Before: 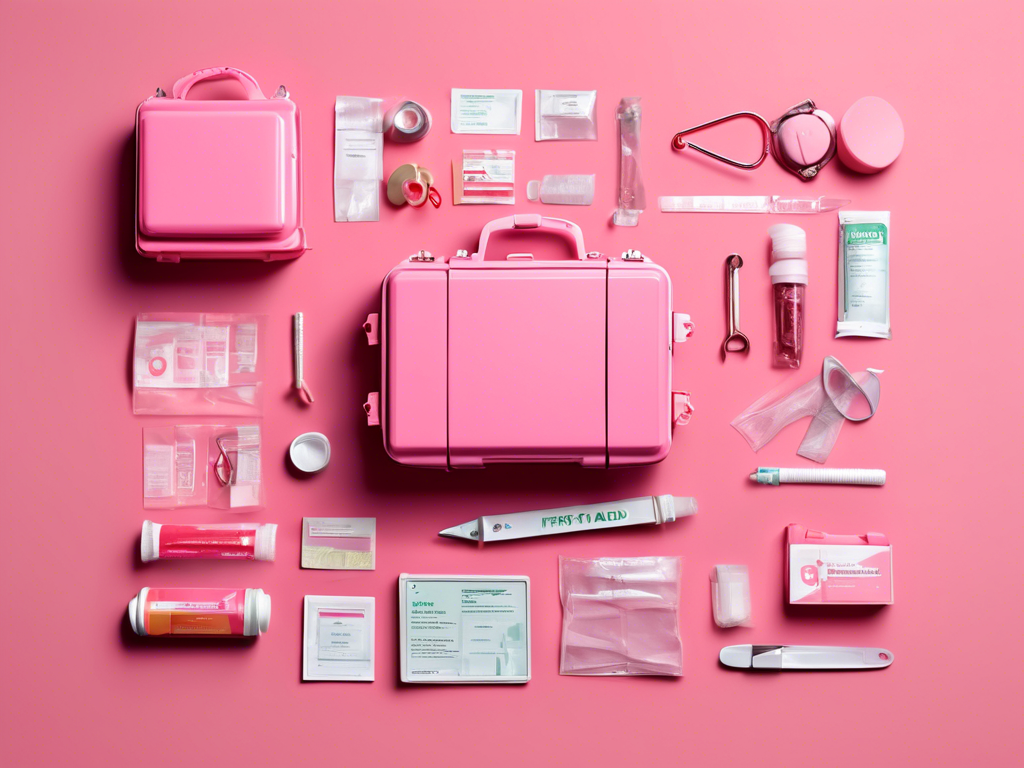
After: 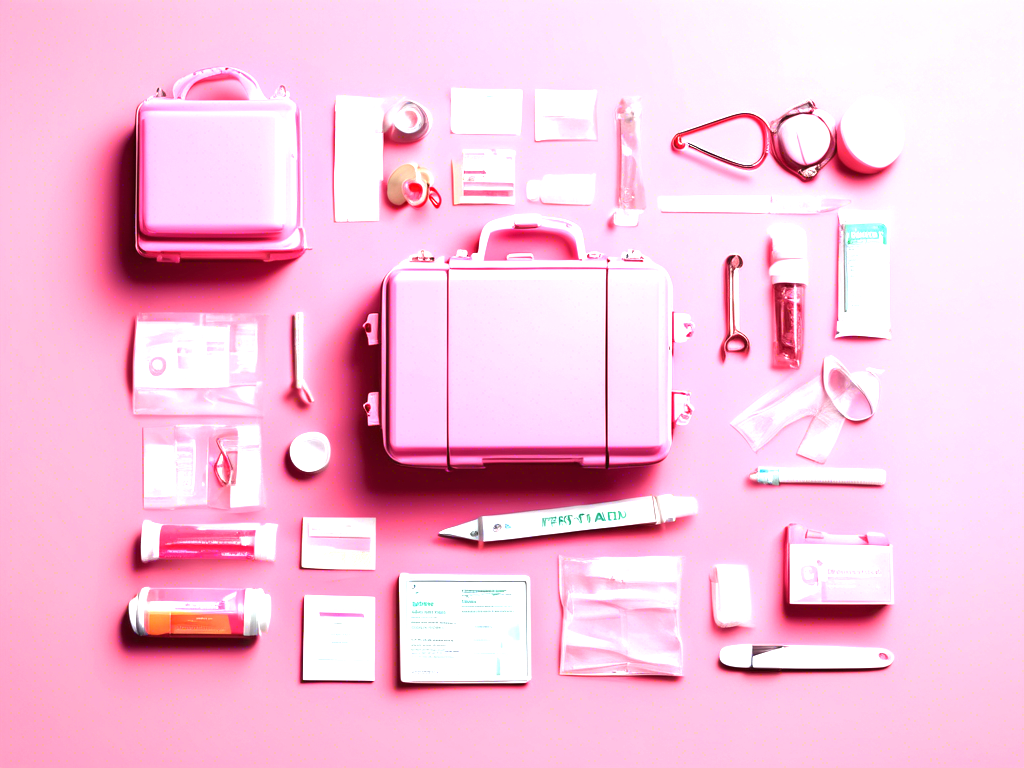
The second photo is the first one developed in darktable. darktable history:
exposure: black level correction 0, exposure 1.39 EV, compensate highlight preservation false
